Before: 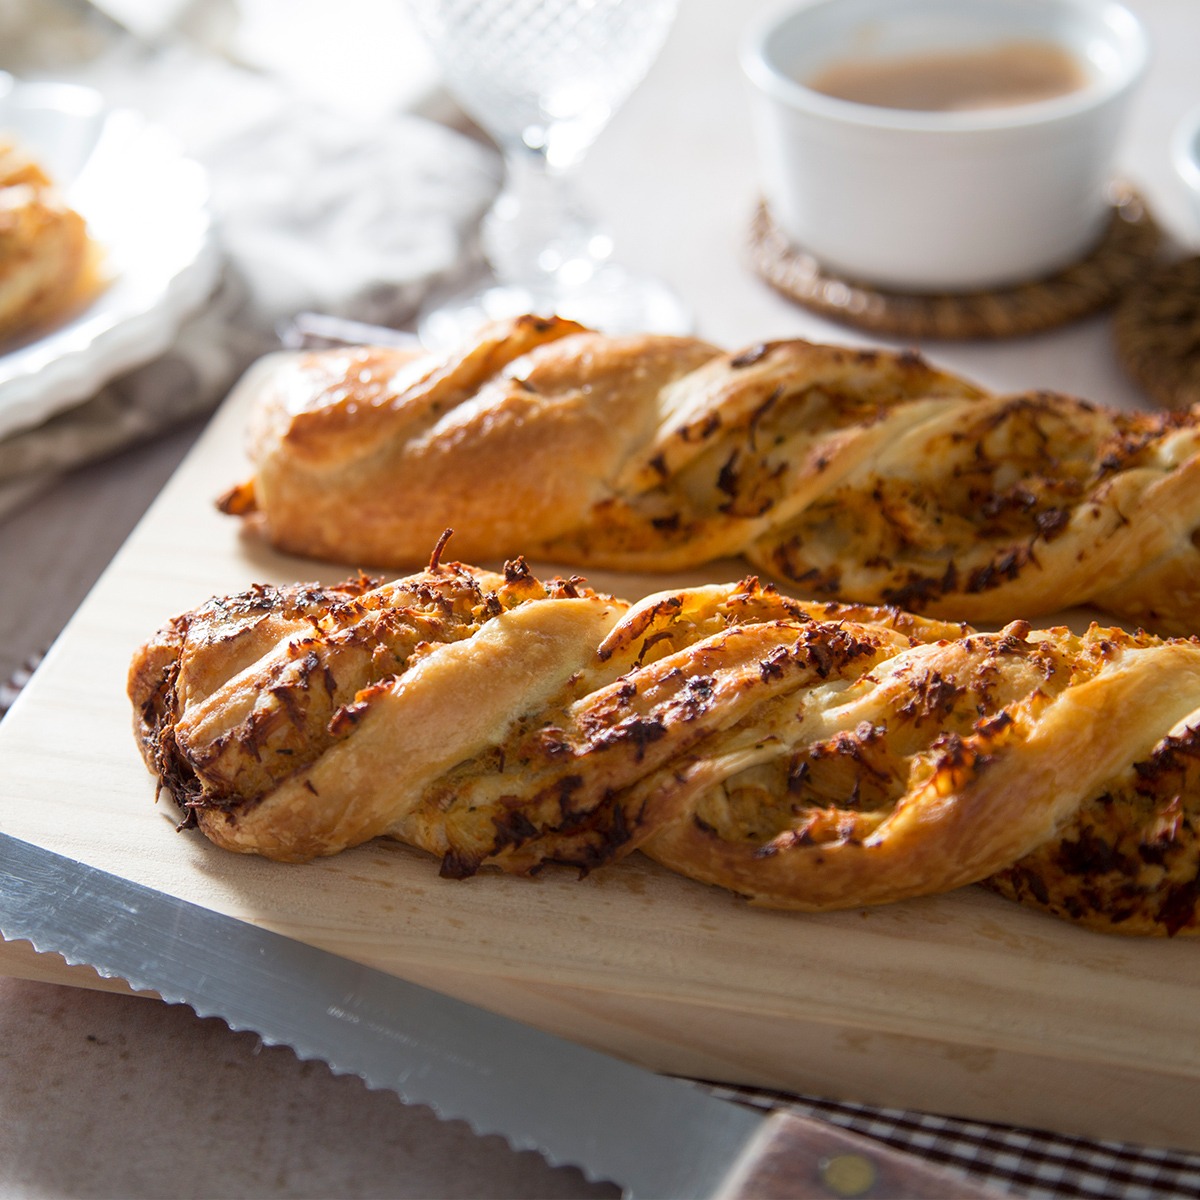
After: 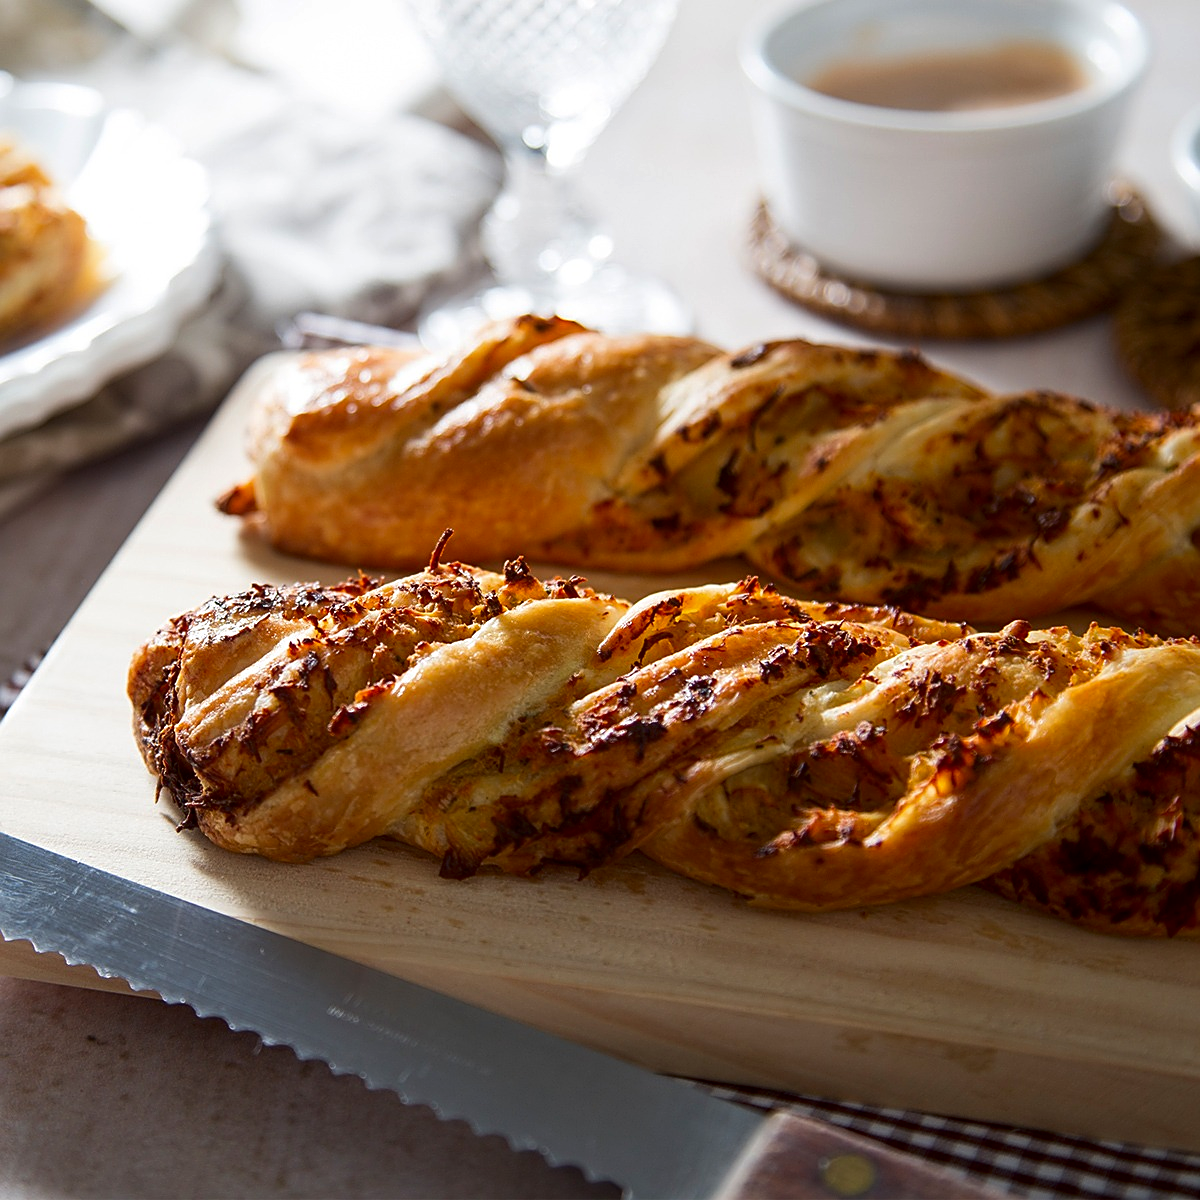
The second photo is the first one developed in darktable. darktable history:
sharpen: on, module defaults
contrast brightness saturation: contrast 0.07, brightness -0.14, saturation 0.11
